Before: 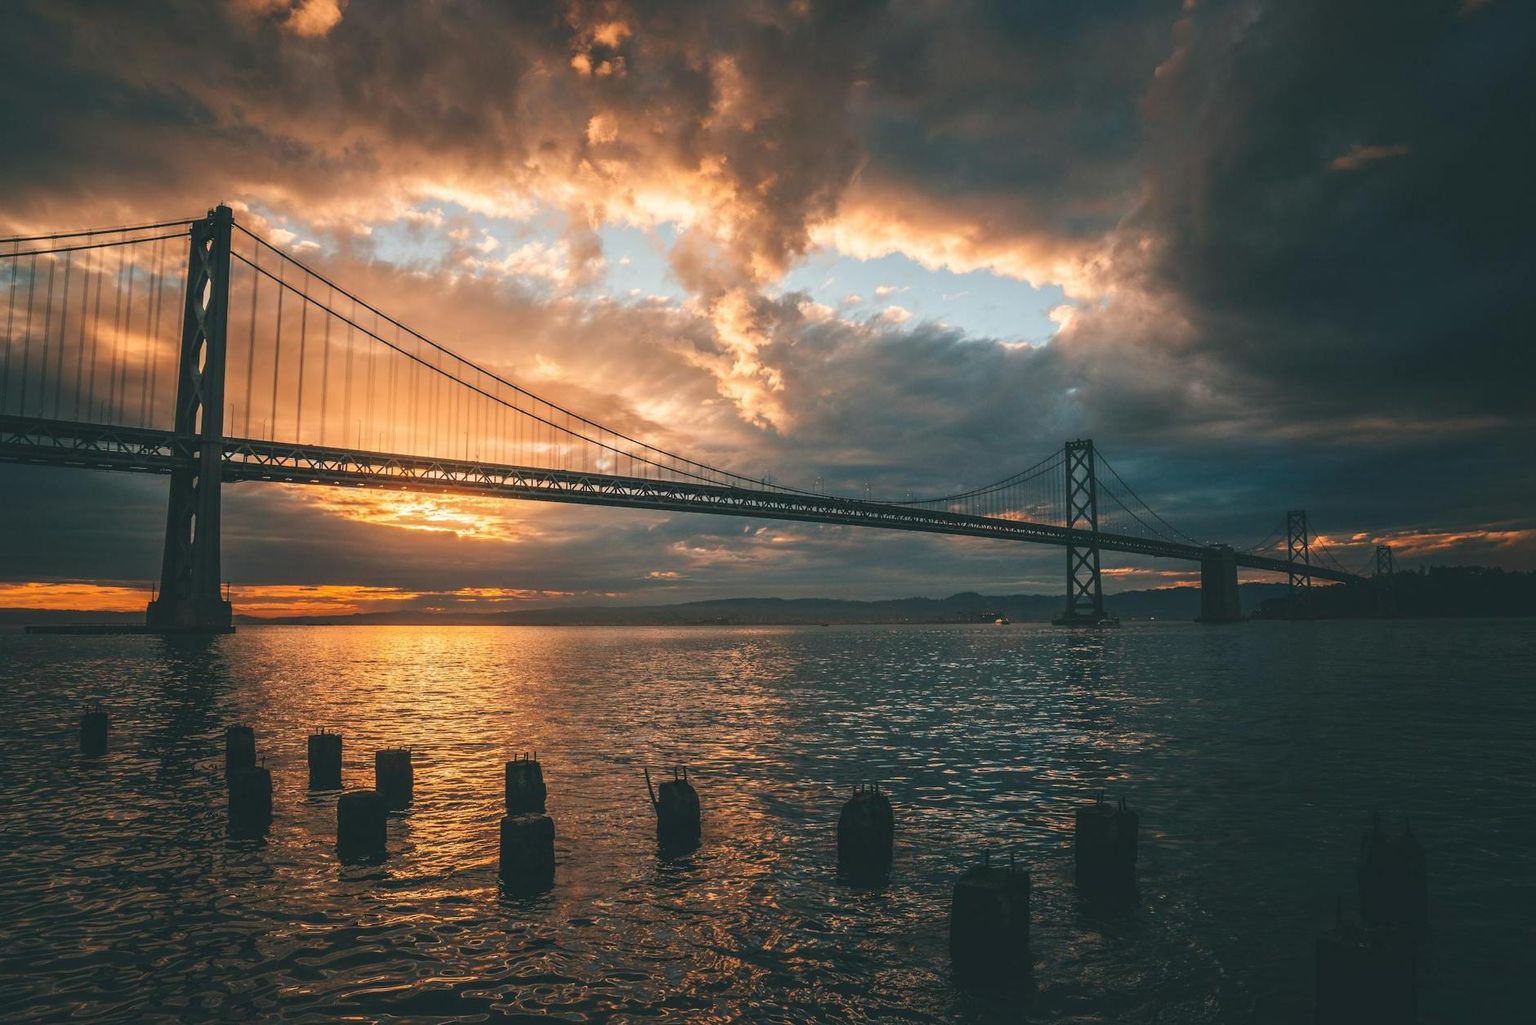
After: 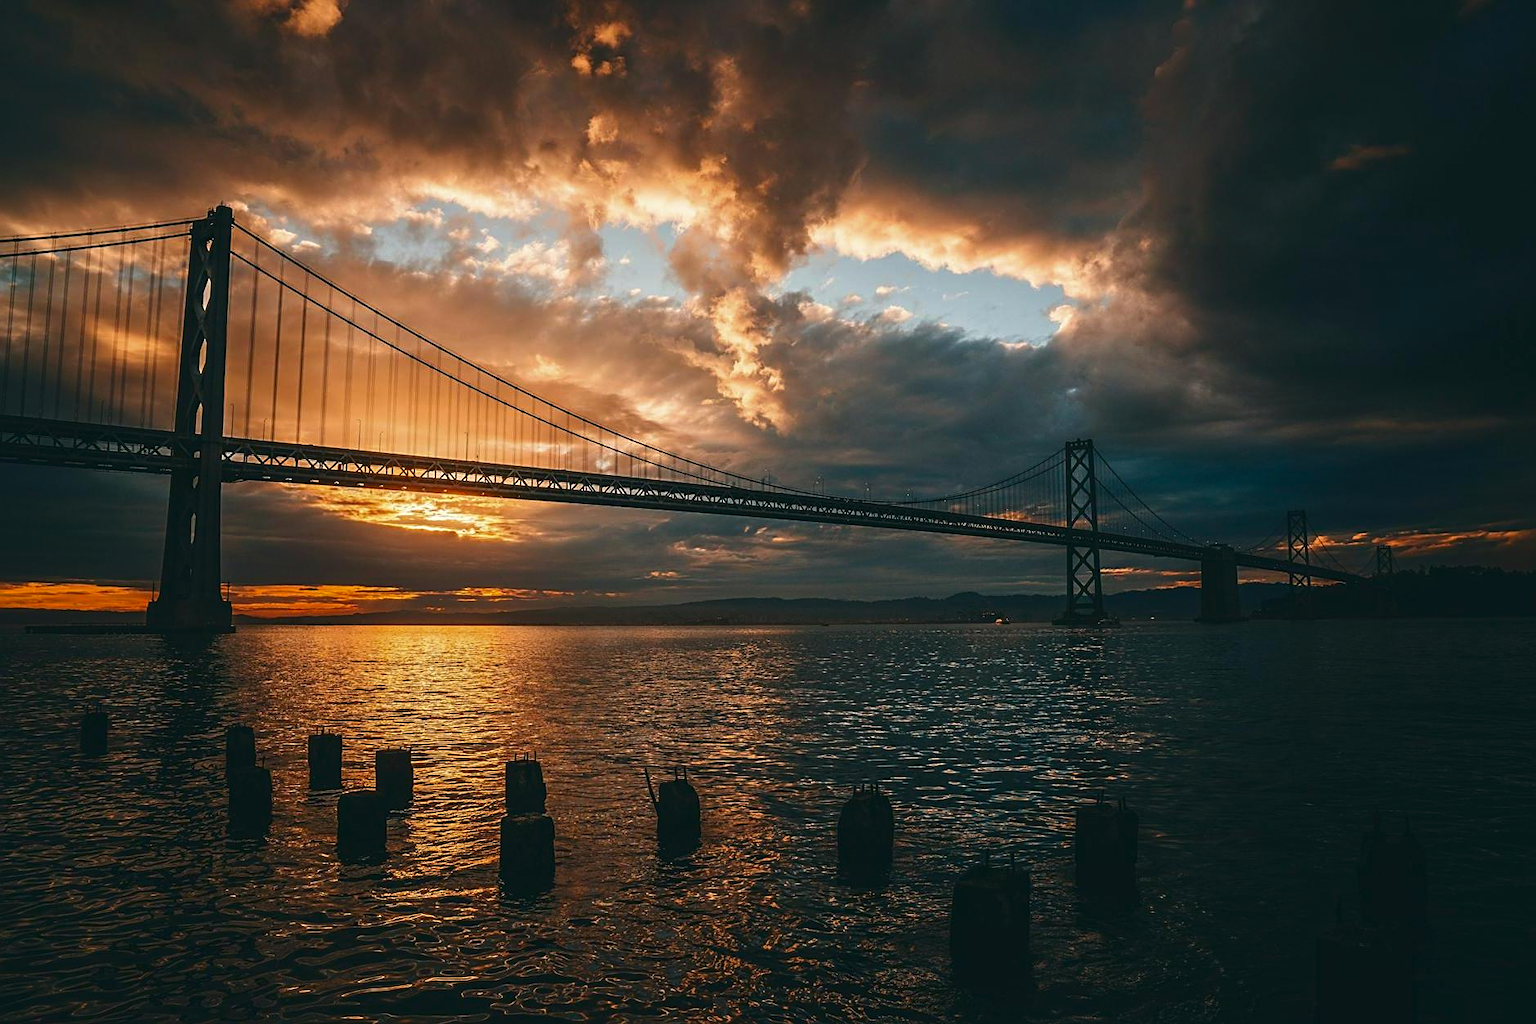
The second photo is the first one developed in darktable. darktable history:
contrast brightness saturation: brightness -0.195, saturation 0.08
sharpen: on, module defaults
